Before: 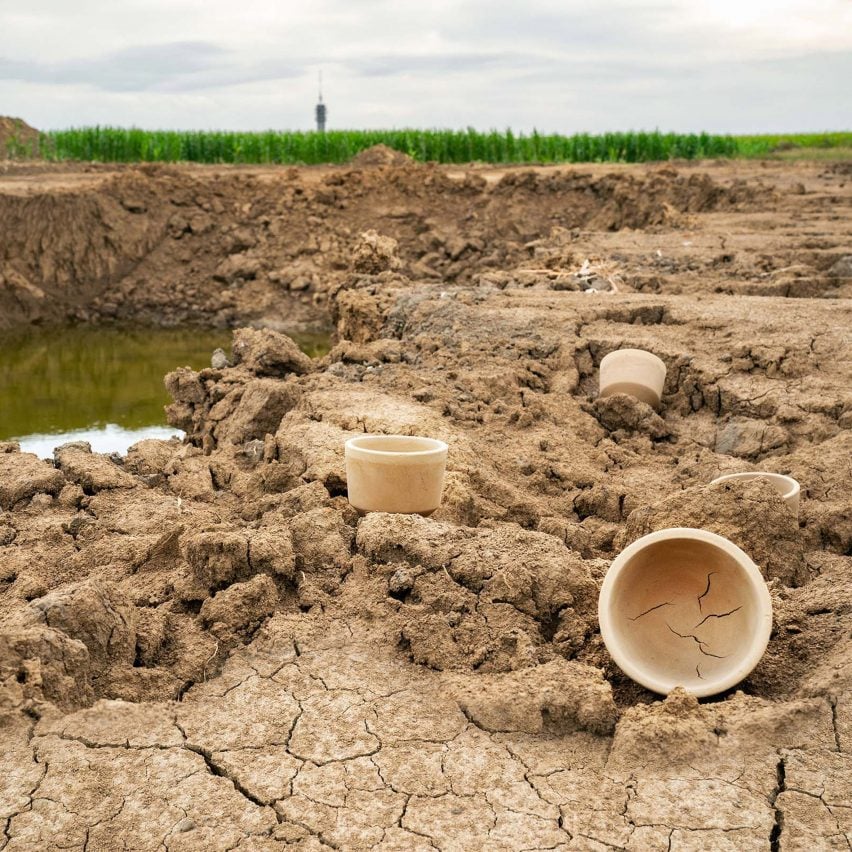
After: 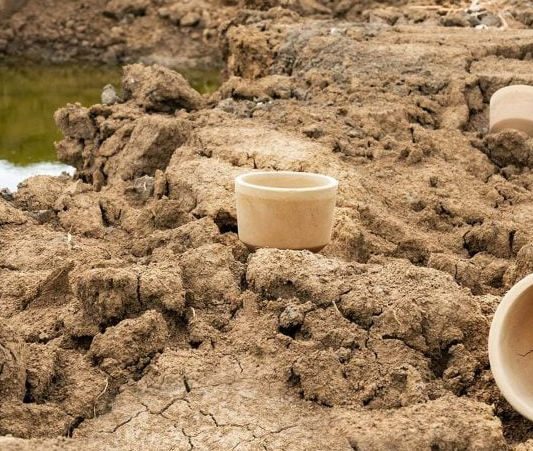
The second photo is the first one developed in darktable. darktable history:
crop: left 12.961%, top 31.074%, right 24.441%, bottom 15.958%
